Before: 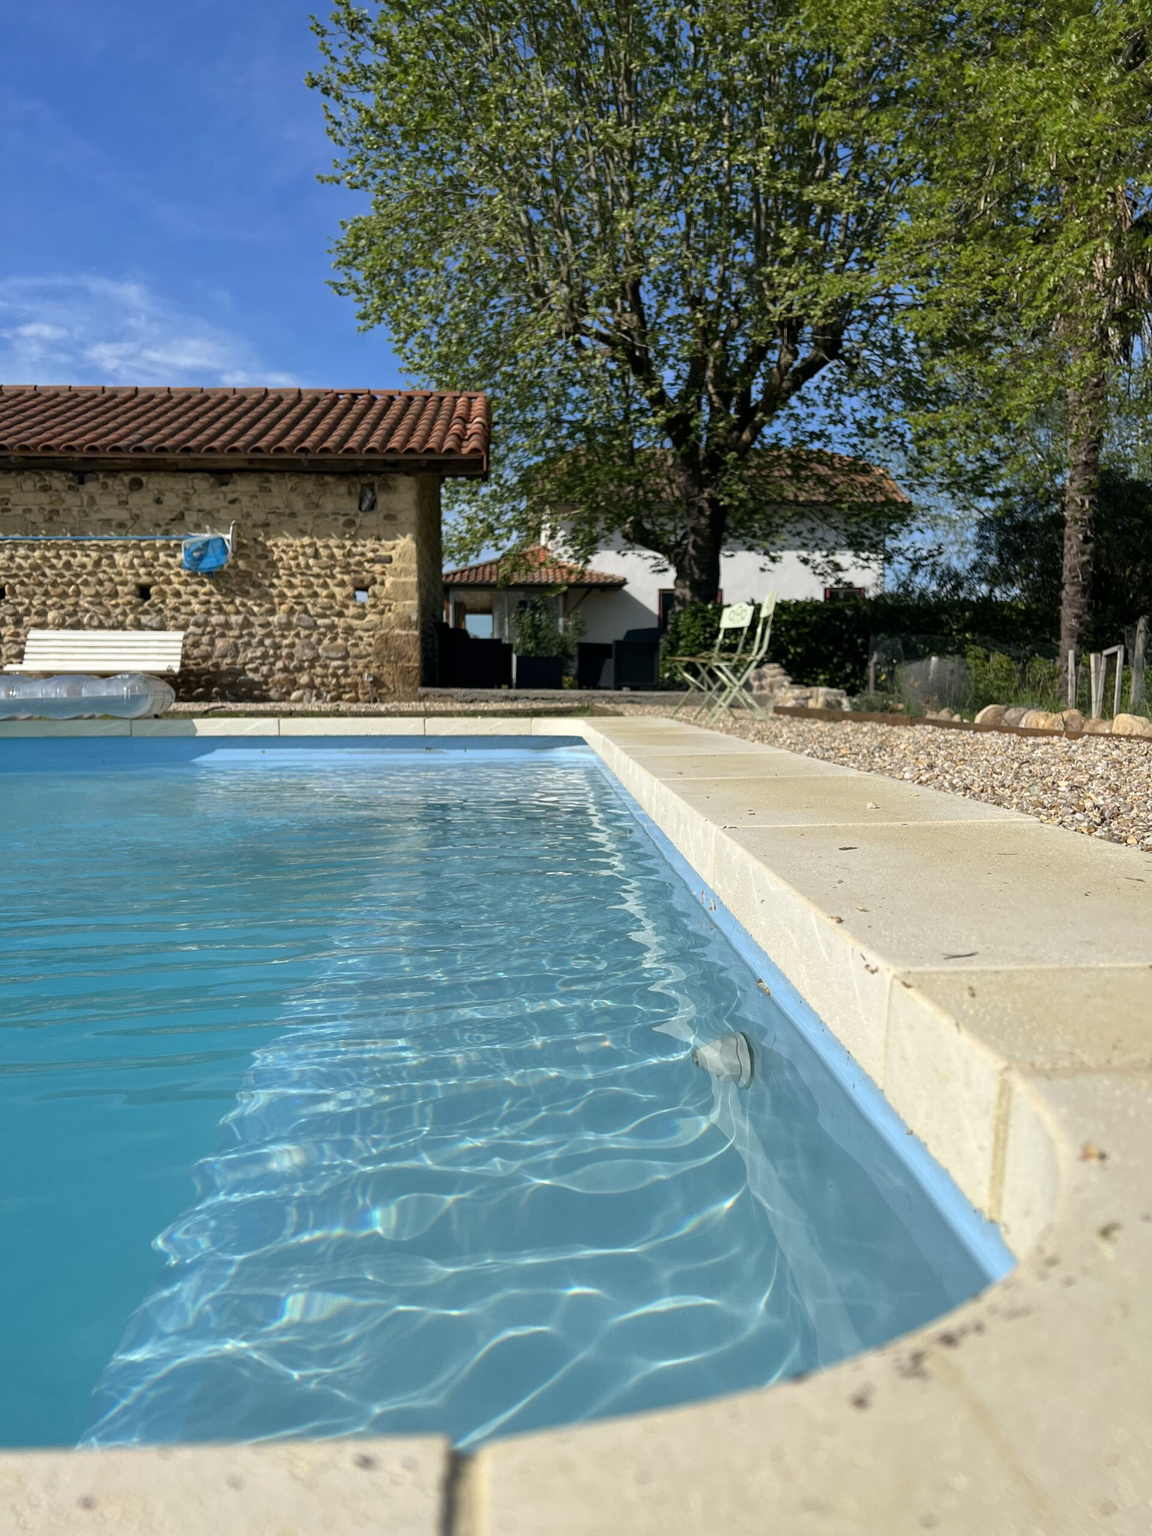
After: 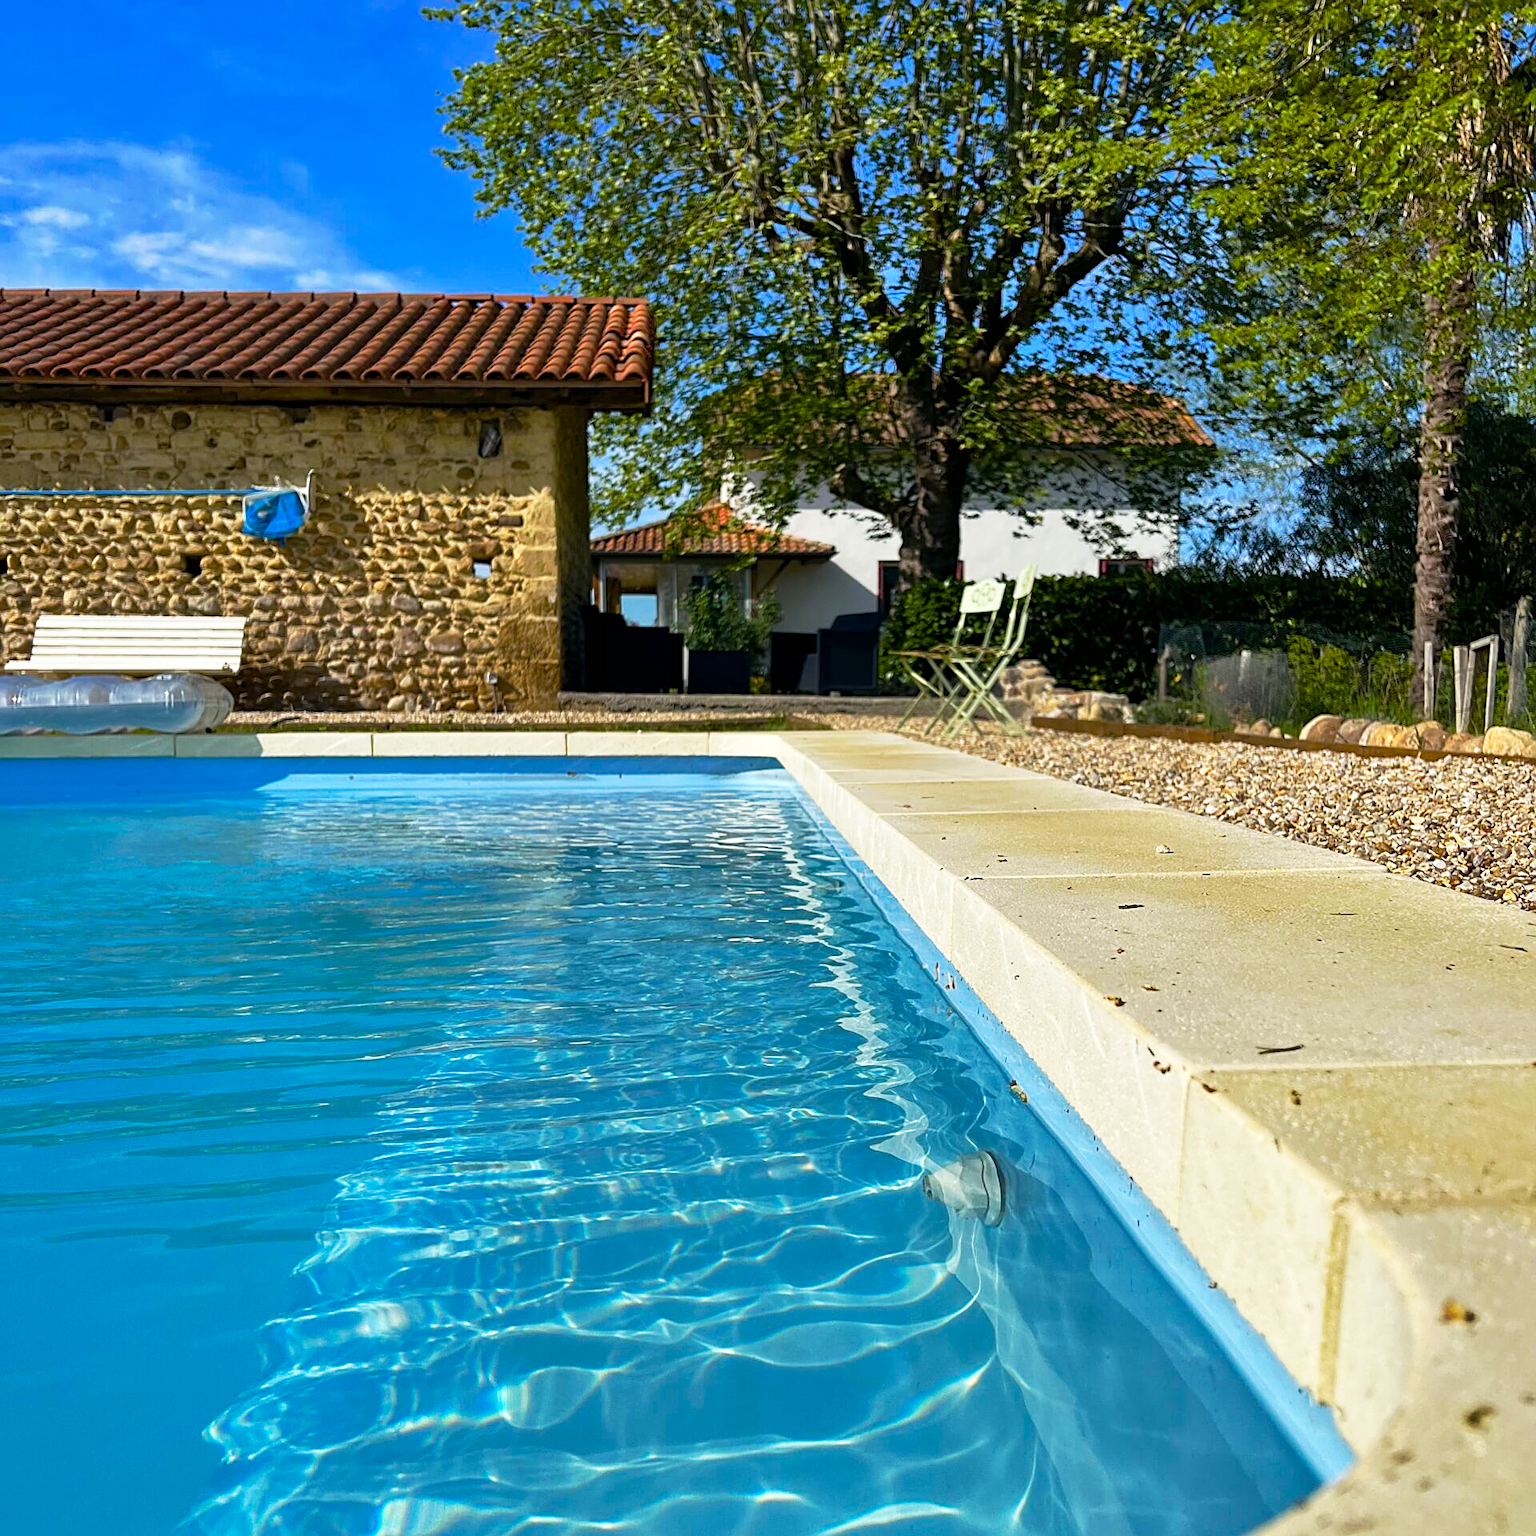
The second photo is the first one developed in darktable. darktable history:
shadows and highlights: soften with gaussian
sharpen: on, module defaults
base curve: curves: ch0 [(0, 0) (0.257, 0.25) (0.482, 0.586) (0.757, 0.871) (1, 1)], preserve colors none
crop: top 11.011%, bottom 13.934%
color balance rgb: shadows lift › chroma 2.967%, shadows lift › hue 280.37°, linear chroma grading › global chroma 14.916%, perceptual saturation grading › global saturation 45.407%, perceptual saturation grading › highlights -49.377%, perceptual saturation grading › shadows 29.371%, global vibrance 20%
